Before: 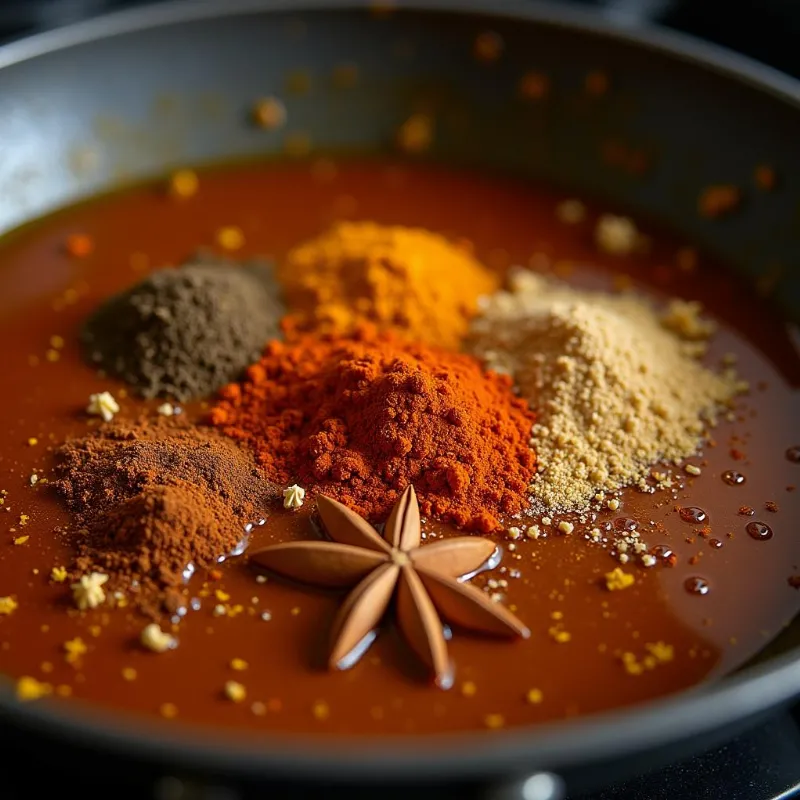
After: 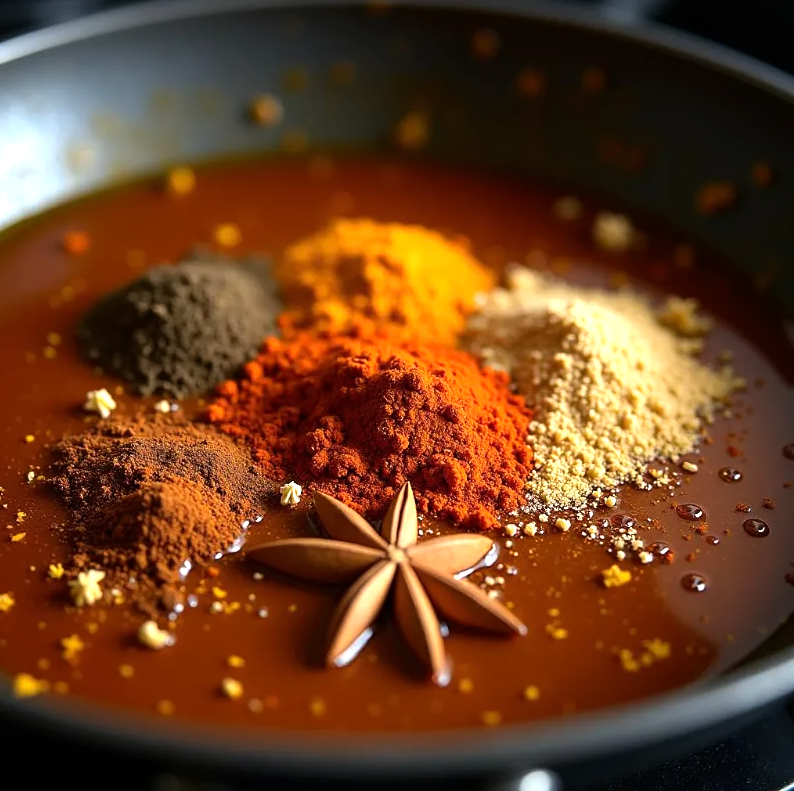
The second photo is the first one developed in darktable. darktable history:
crop: left 0.466%, top 0.467%, right 0.193%, bottom 0.579%
exposure: exposure 0.216 EV, compensate exposure bias true, compensate highlight preservation false
sharpen: radius 2.911, amount 0.863, threshold 47.232
tone equalizer: -8 EV -0.73 EV, -7 EV -0.702 EV, -6 EV -0.615 EV, -5 EV -0.418 EV, -3 EV 0.378 EV, -2 EV 0.6 EV, -1 EV 0.691 EV, +0 EV 0.726 EV, smoothing diameter 2.04%, edges refinement/feathering 22.86, mask exposure compensation -1.57 EV, filter diffusion 5
